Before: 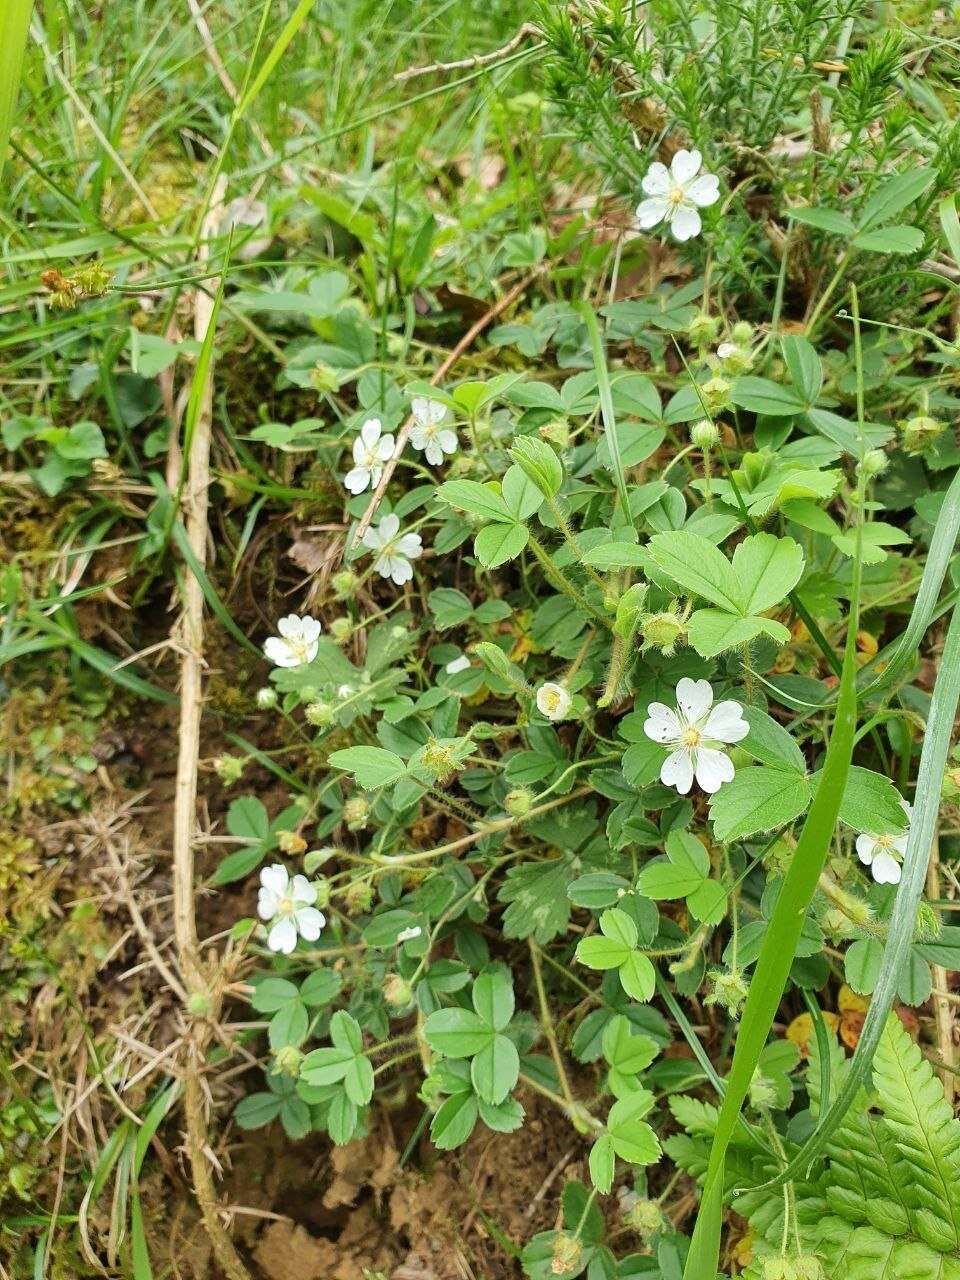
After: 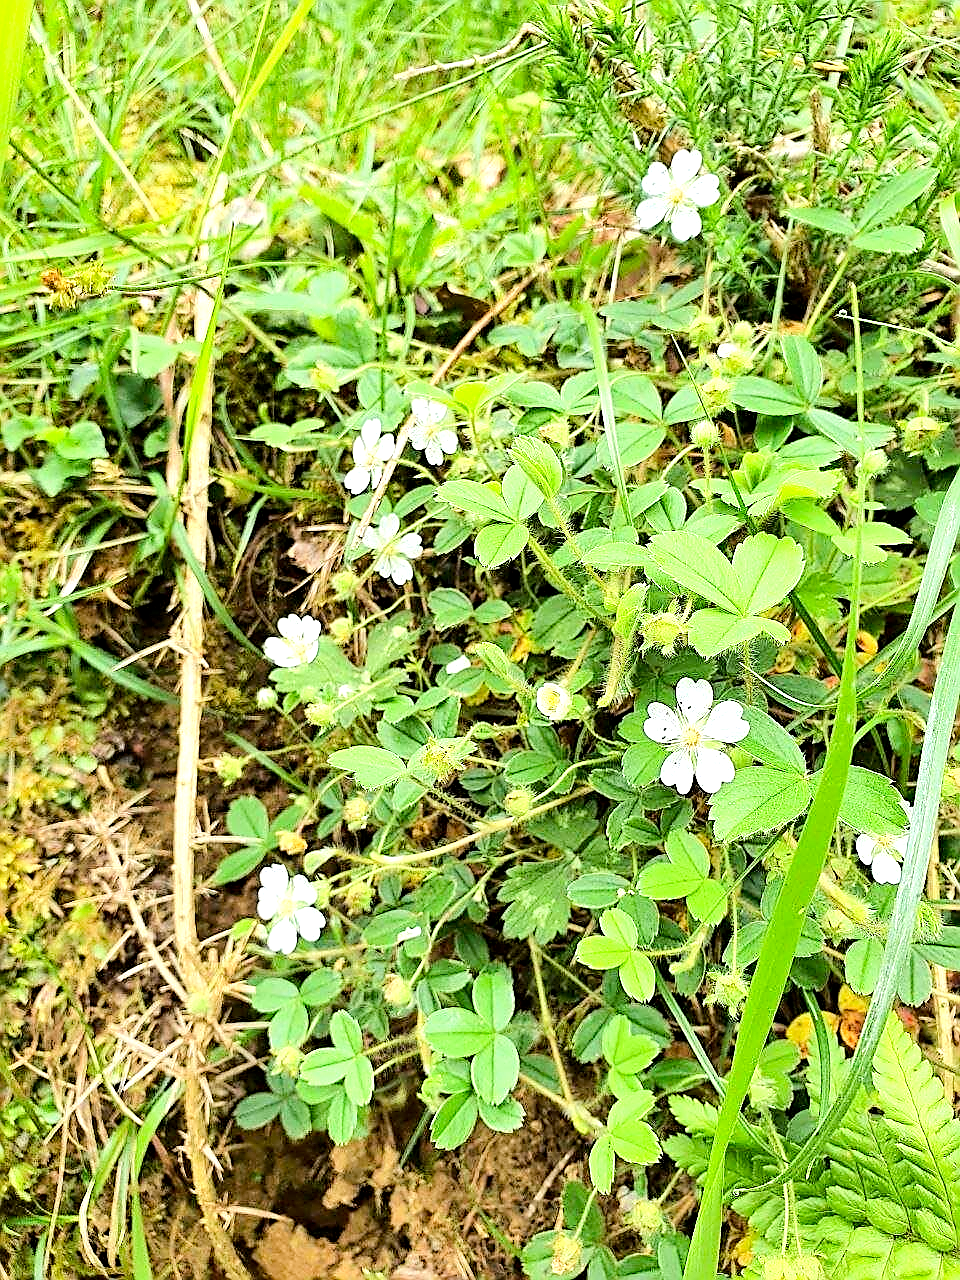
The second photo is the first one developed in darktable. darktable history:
sharpen: radius 1.4, amount 1.25, threshold 0.7
tone equalizer: -8 EV -0.75 EV, -7 EV -0.7 EV, -6 EV -0.6 EV, -5 EV -0.4 EV, -3 EV 0.4 EV, -2 EV 0.6 EV, -1 EV 0.7 EV, +0 EV 0.75 EV, edges refinement/feathering 500, mask exposure compensation -1.57 EV, preserve details no
tone curve: curves: ch0 [(0, 0) (0.26, 0.424) (0.417, 0.585) (1, 1)]
exposure: black level correction 0.005, exposure 0.001 EV, compensate highlight preservation false
haze removal: compatibility mode true, adaptive false
